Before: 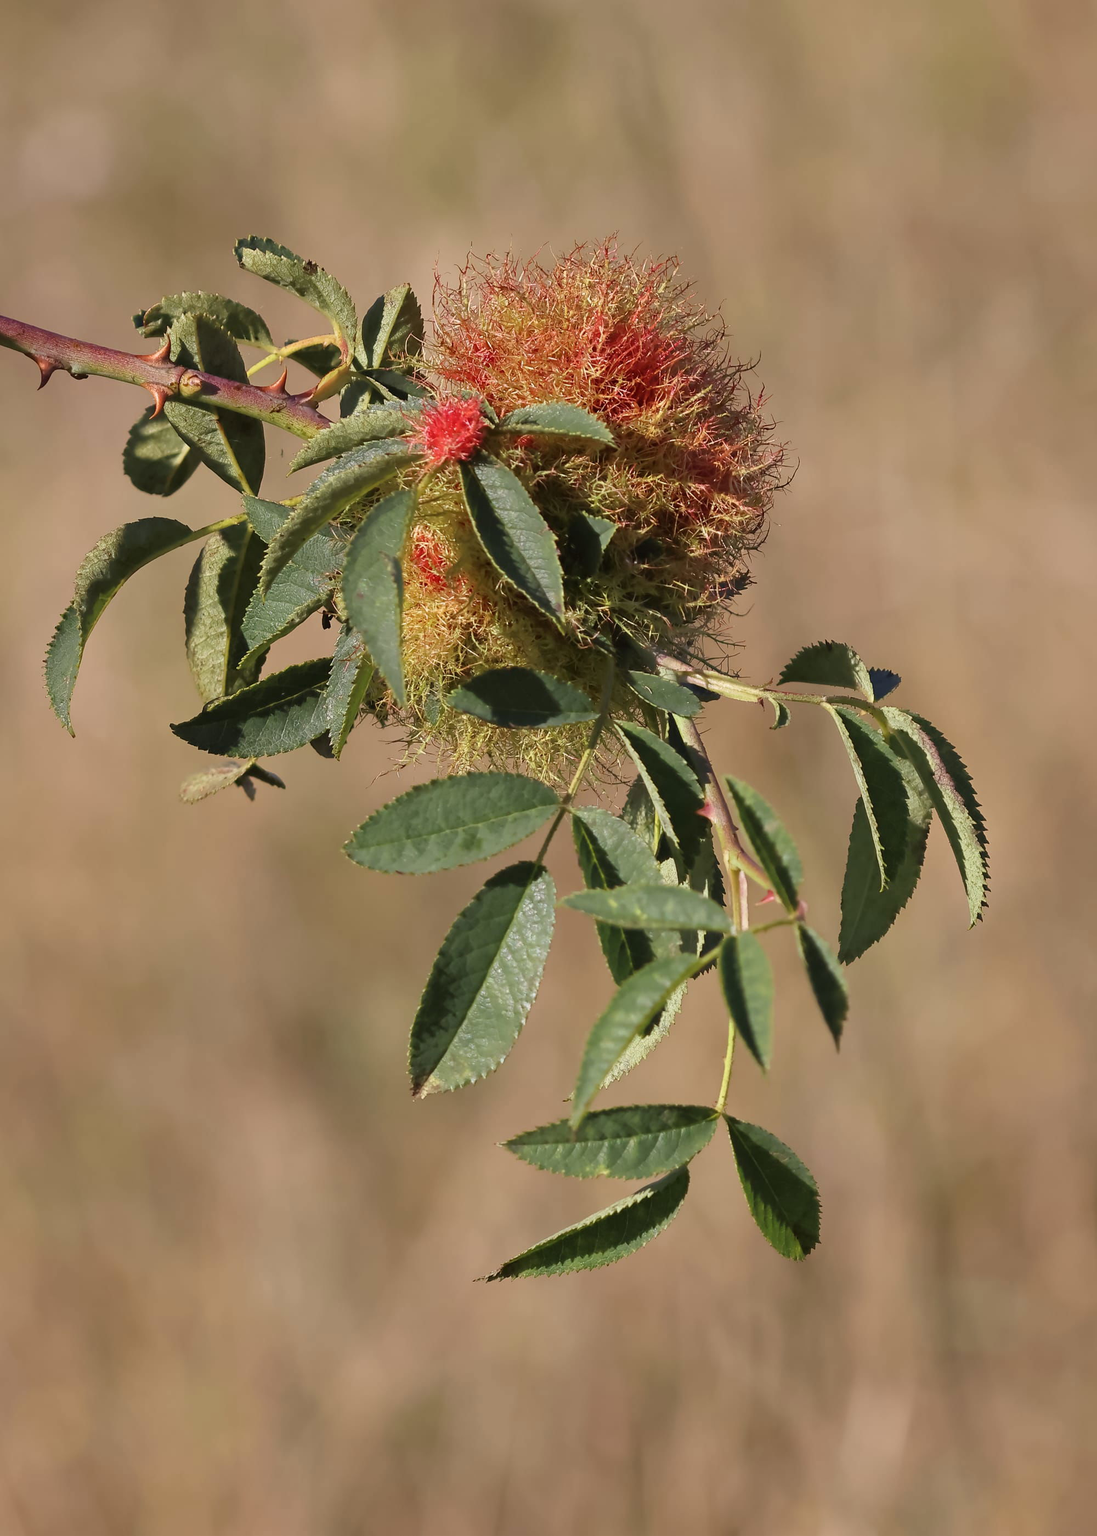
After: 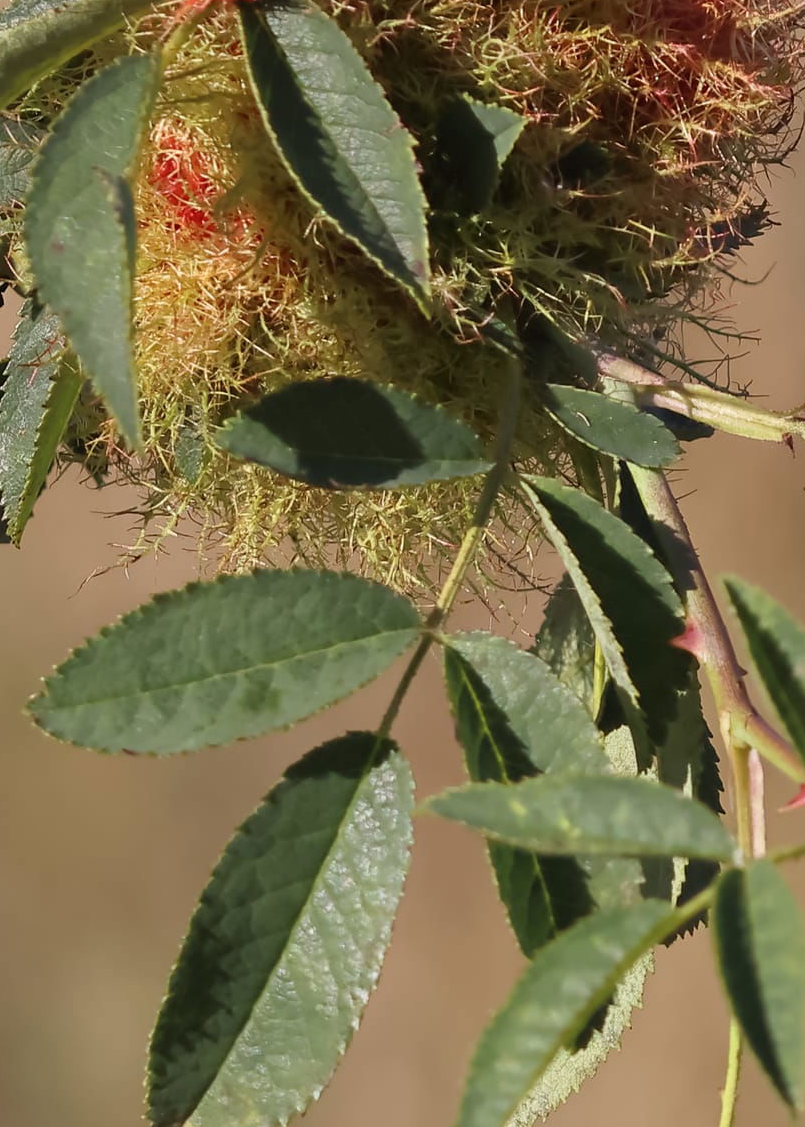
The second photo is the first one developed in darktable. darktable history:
crop: left 29.955%, top 29.958%, right 29.776%, bottom 29.79%
